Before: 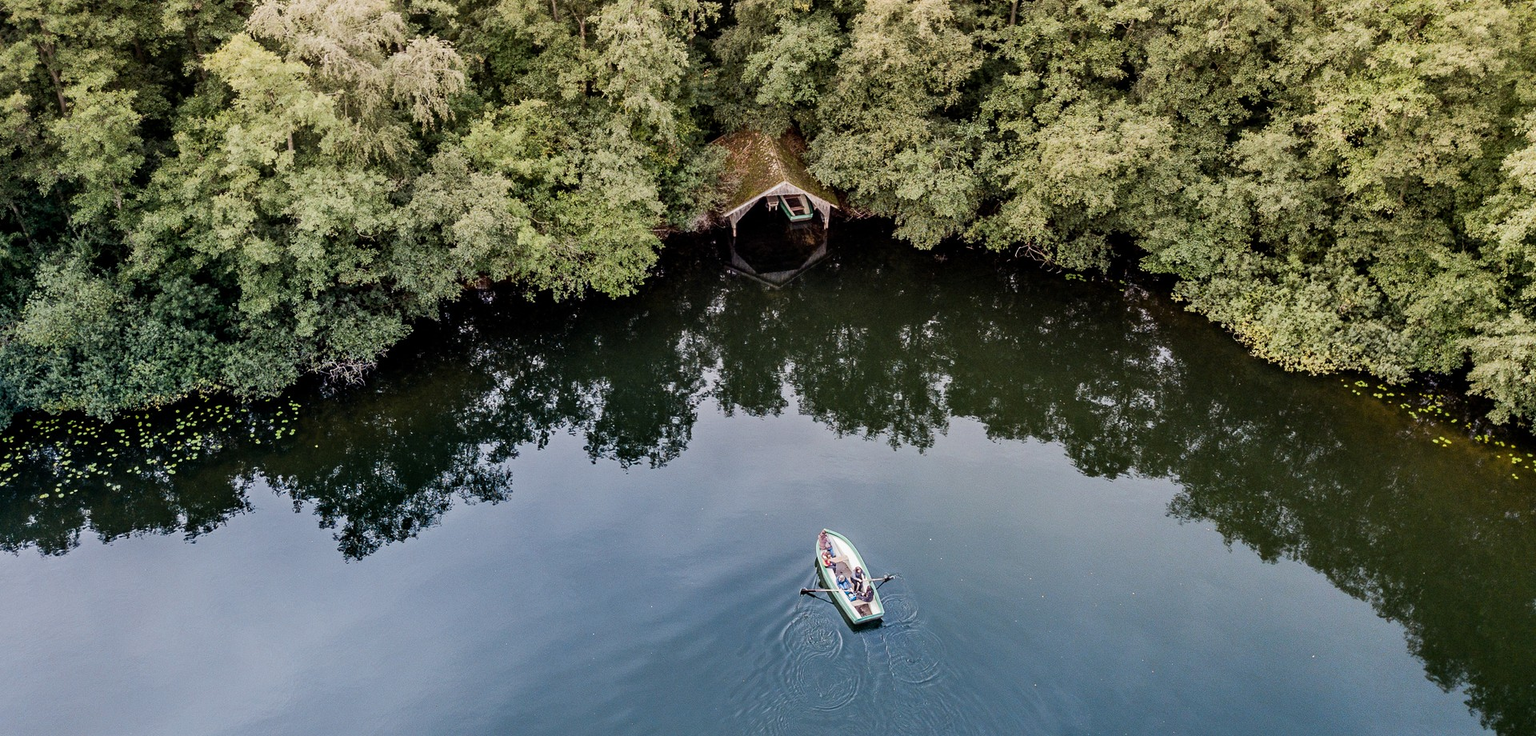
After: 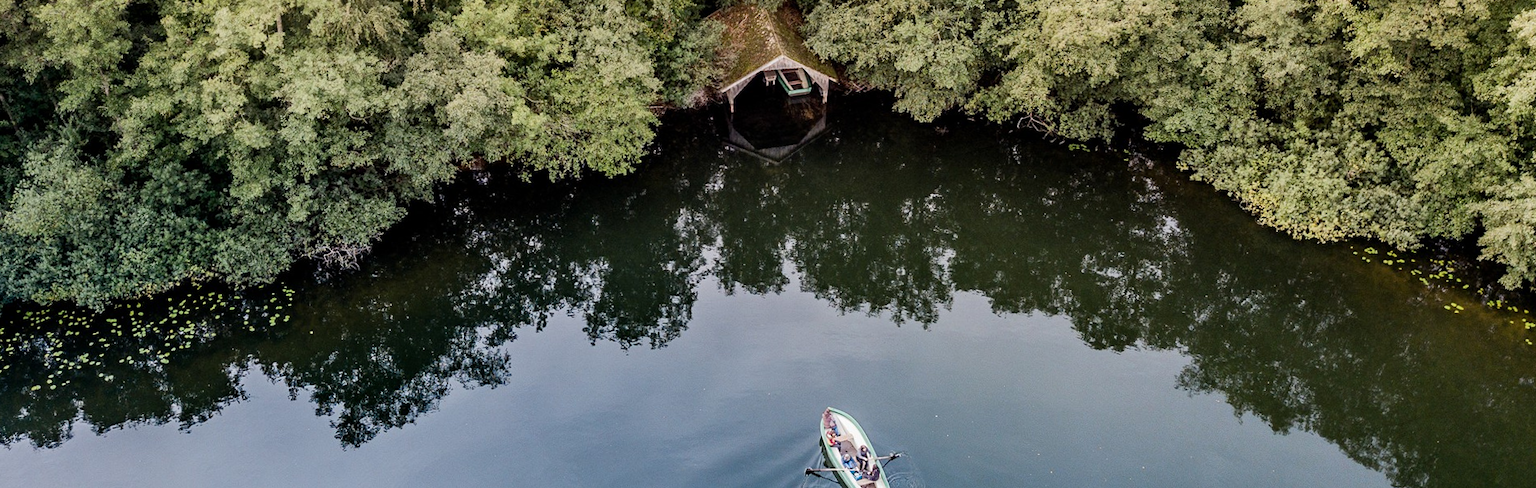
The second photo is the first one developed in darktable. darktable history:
crop: top 16.727%, bottom 16.727%
rotate and perspective: rotation -1°, crop left 0.011, crop right 0.989, crop top 0.025, crop bottom 0.975
